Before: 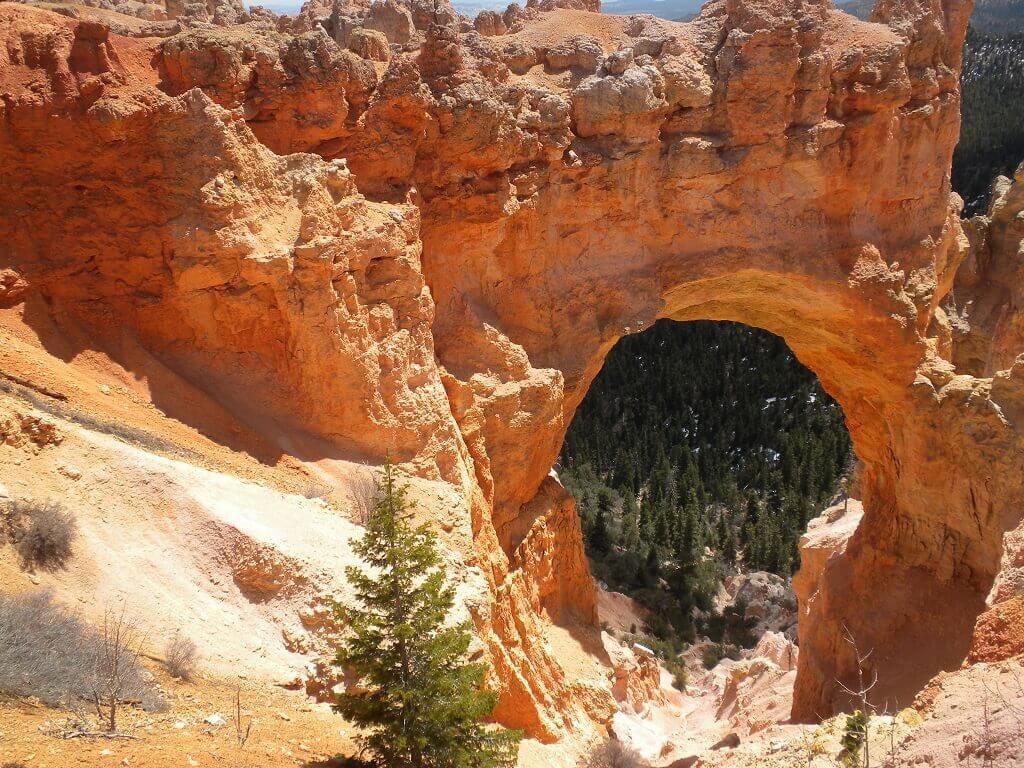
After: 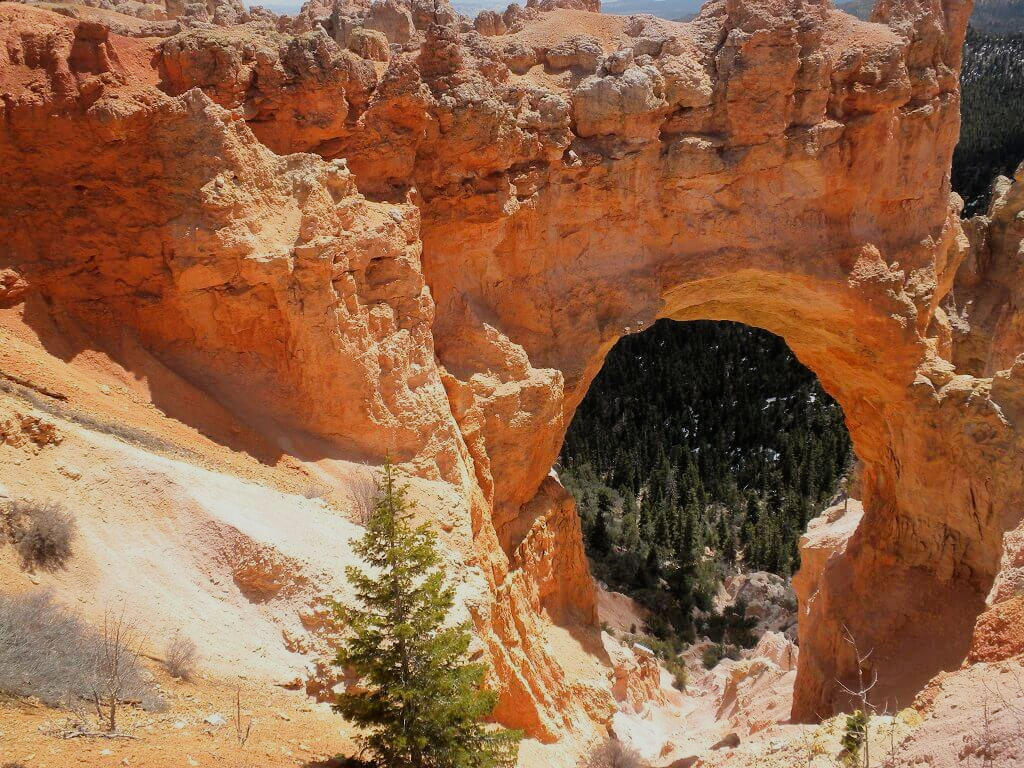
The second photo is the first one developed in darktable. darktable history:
filmic rgb: hardness 4.17
